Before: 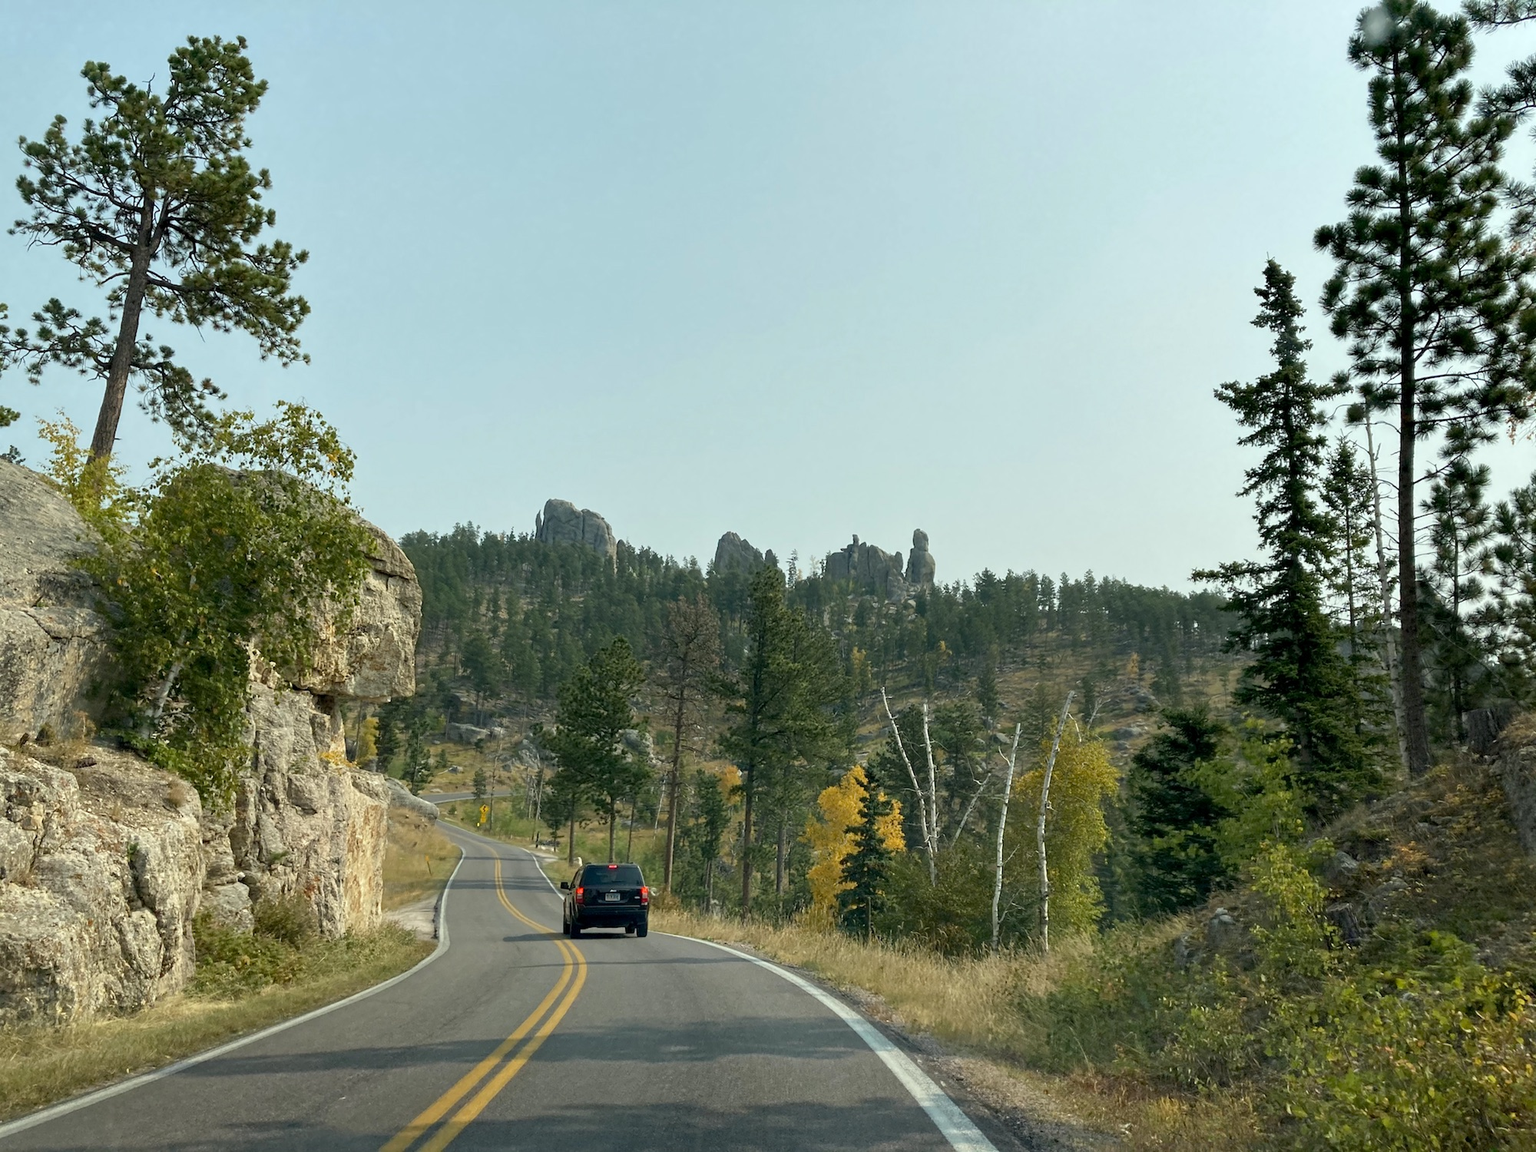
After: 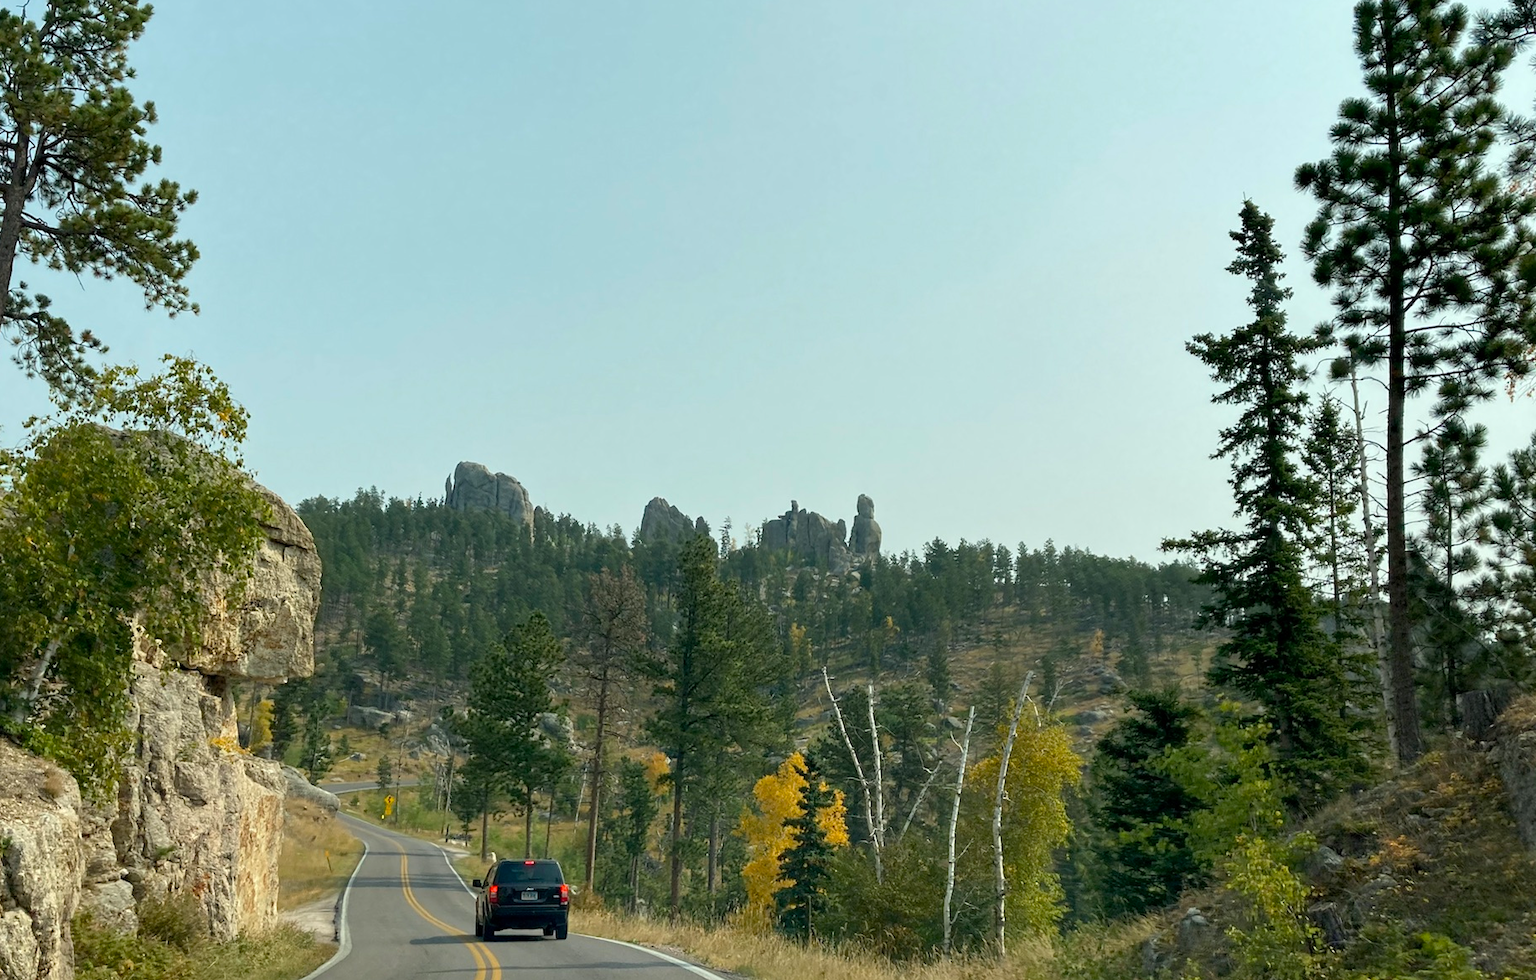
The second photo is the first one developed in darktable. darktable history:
exposure: compensate exposure bias true, compensate highlight preservation false
crop: left 8.336%, top 6.617%, bottom 15.355%
